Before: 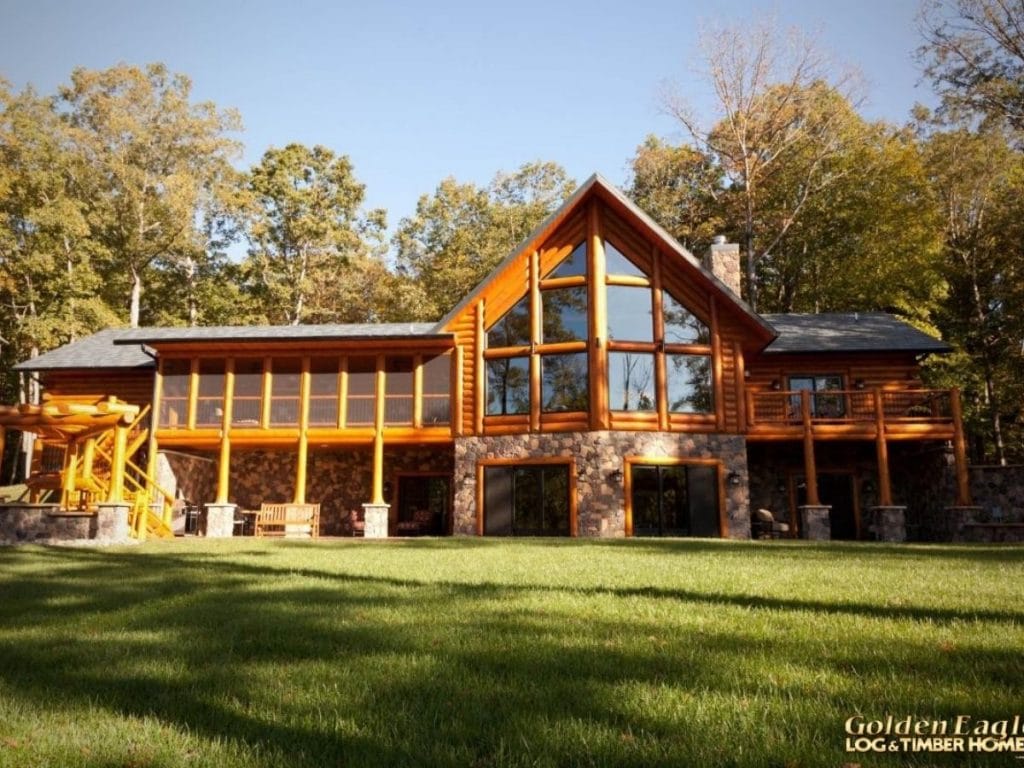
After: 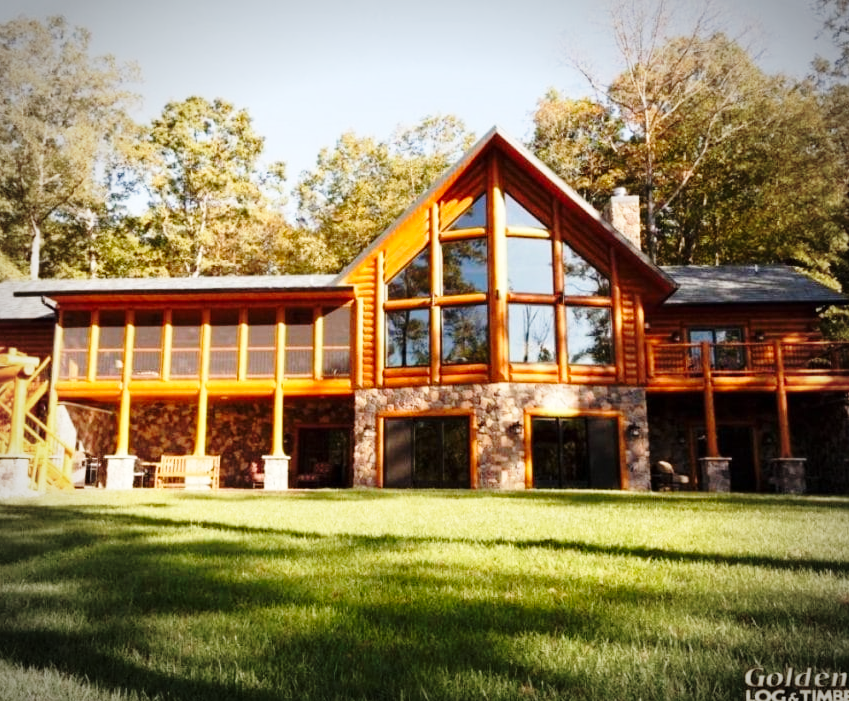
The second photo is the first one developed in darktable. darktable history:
tone equalizer: edges refinement/feathering 500, mask exposure compensation -1.57 EV, preserve details no
crop: left 9.842%, top 6.308%, right 7.223%, bottom 2.315%
base curve: curves: ch0 [(0, 0) (0.028, 0.03) (0.121, 0.232) (0.46, 0.748) (0.859, 0.968) (1, 1)], preserve colors none
vignetting: automatic ratio true
